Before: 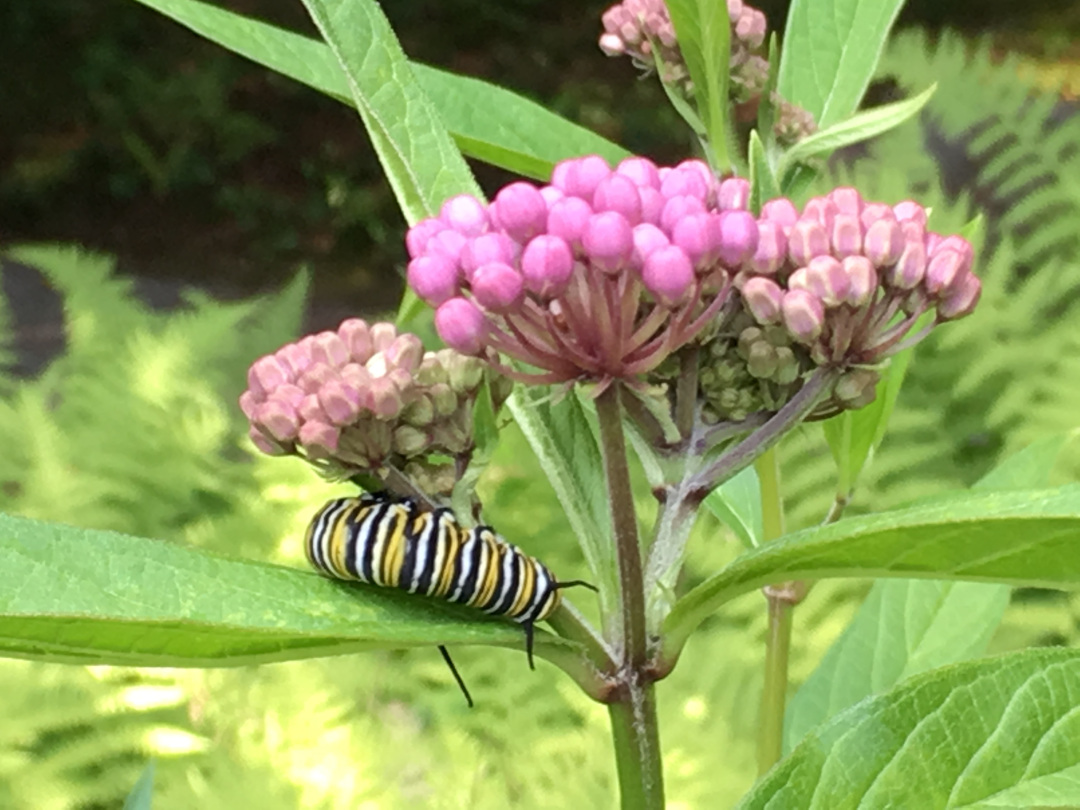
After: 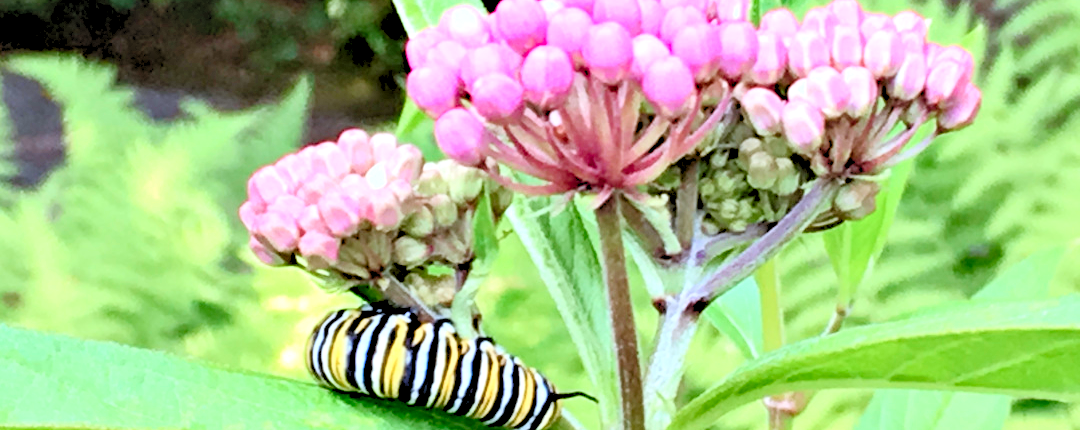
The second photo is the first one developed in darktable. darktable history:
crop and rotate: top 23.402%, bottom 23.426%
color correction: highlights a* -1.84, highlights b* -18.37
contrast brightness saturation: contrast 0.197, brightness 0.165, saturation 0.217
levels: levels [0.072, 0.414, 0.976]
contrast equalizer: octaves 7, y [[0.6 ×6], [0.55 ×6], [0 ×6], [0 ×6], [0 ×6]]
